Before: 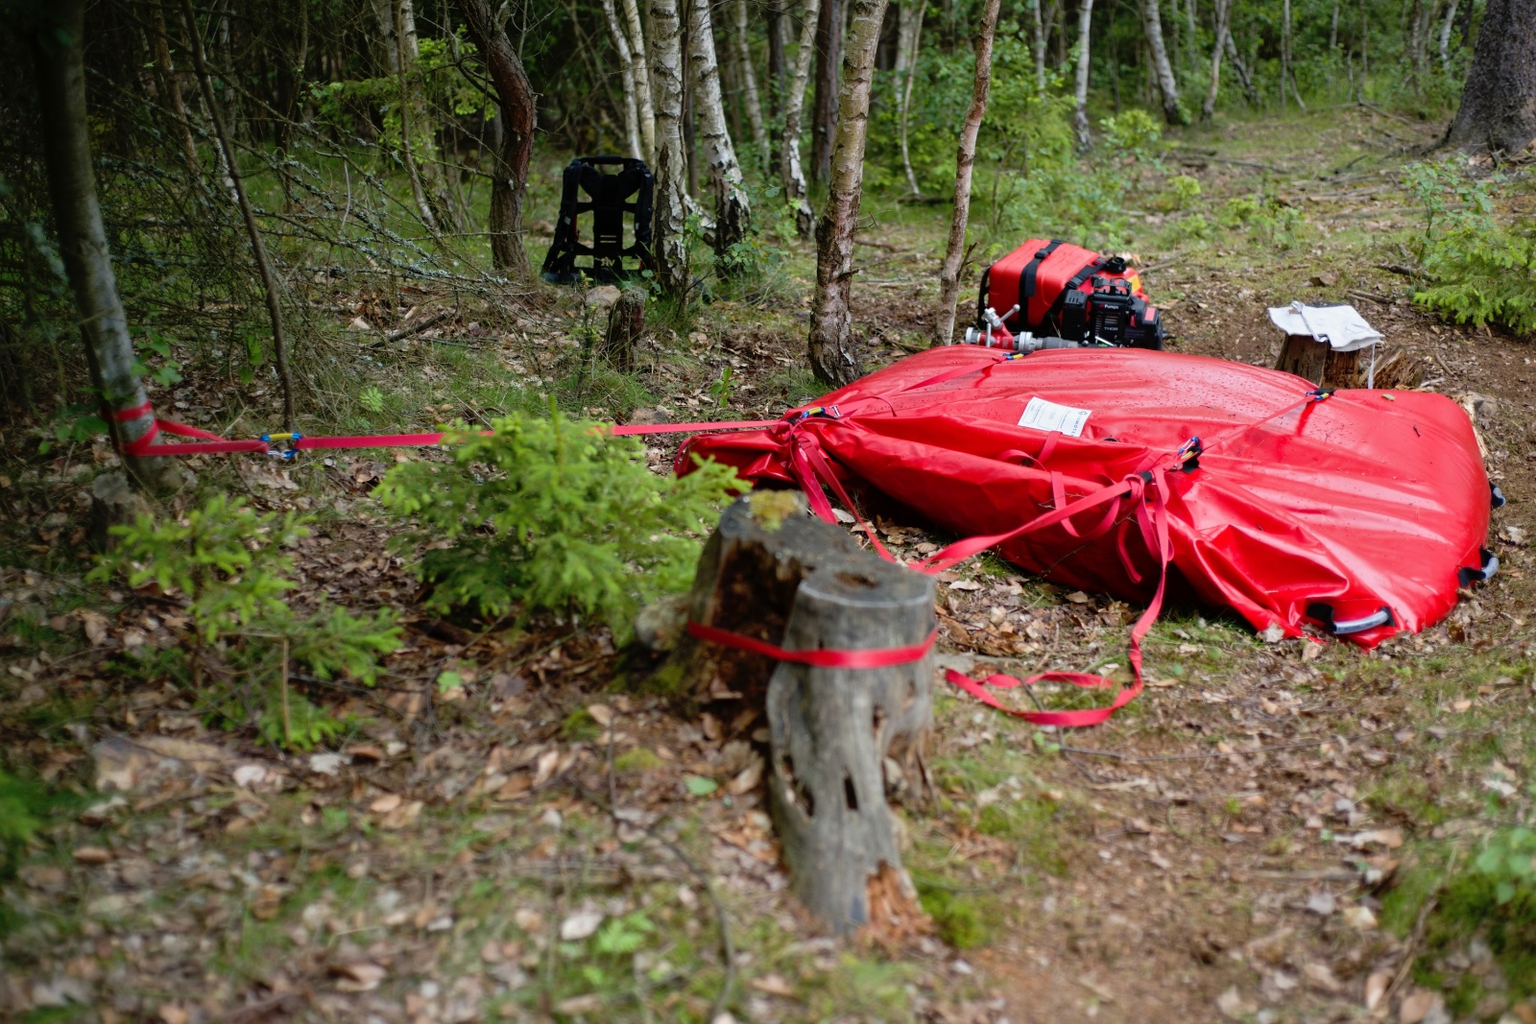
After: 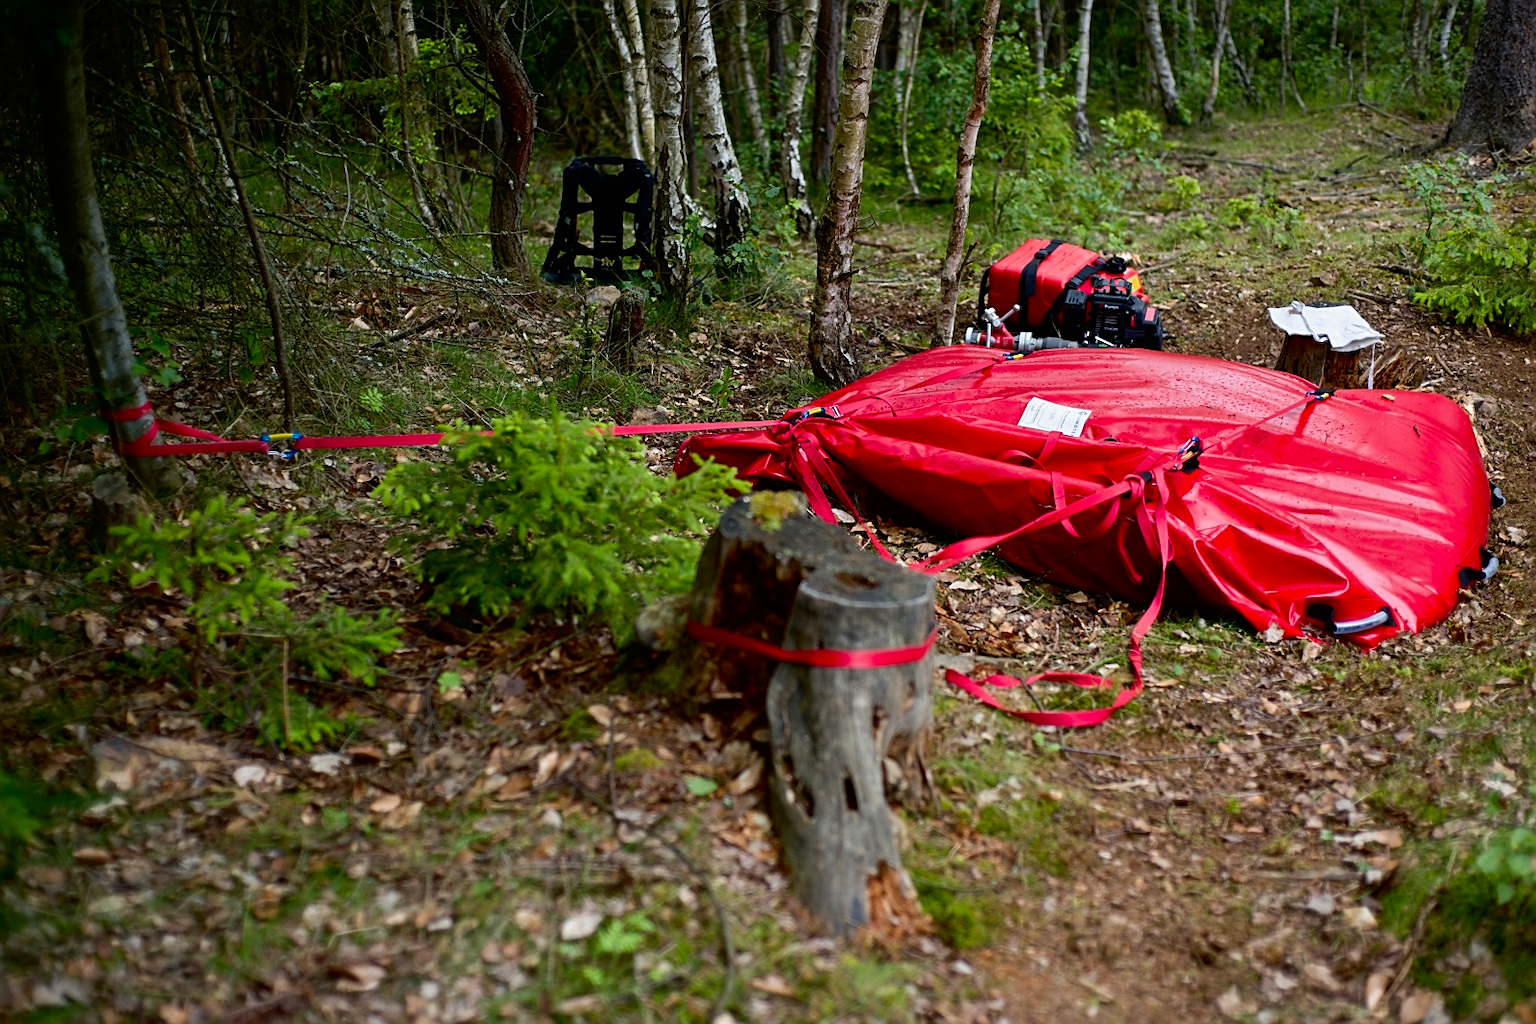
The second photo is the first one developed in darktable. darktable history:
contrast brightness saturation: contrast 0.12, brightness -0.123, saturation 0.196
levels: gray 59.37%, white 90.68%
sharpen: on, module defaults
